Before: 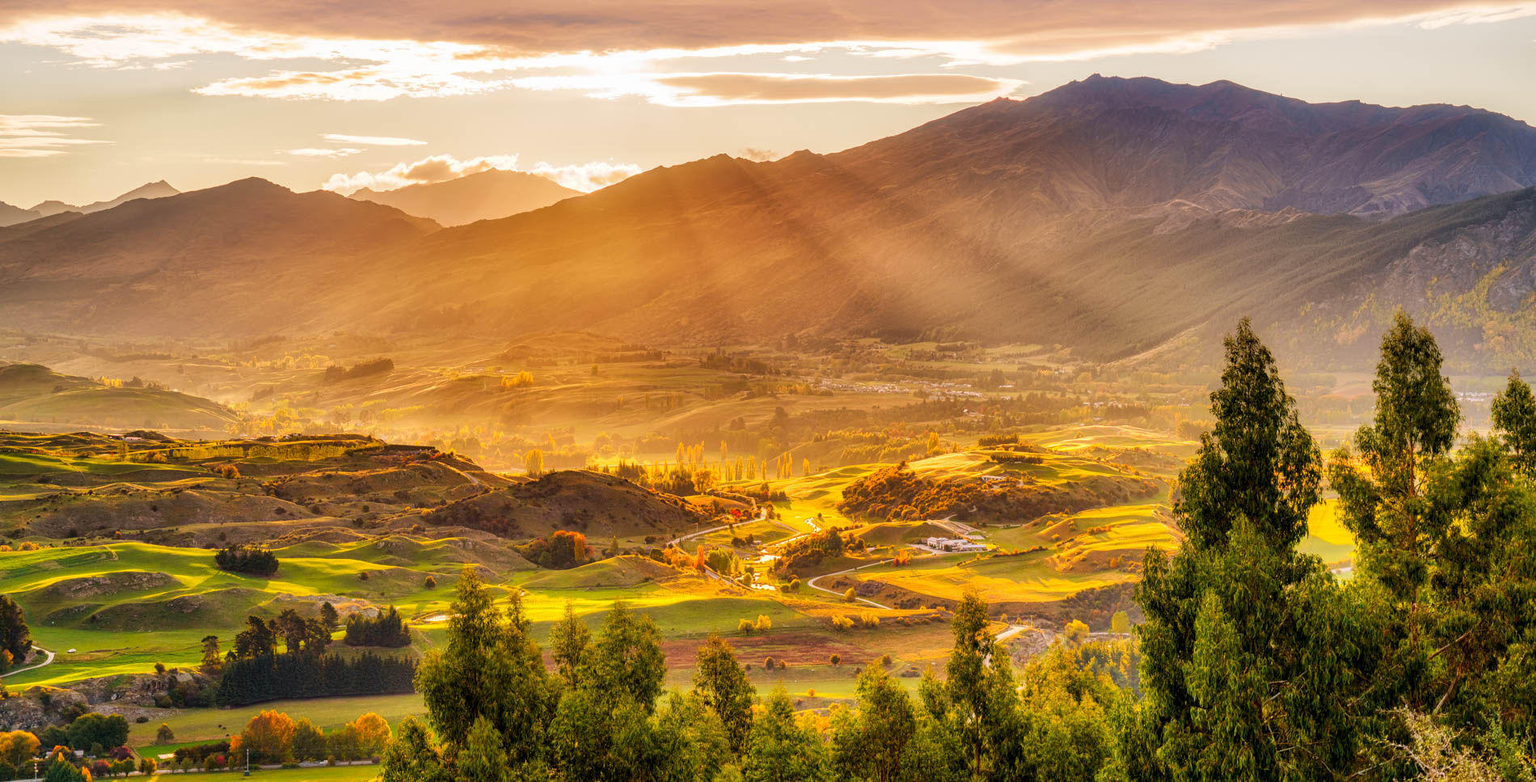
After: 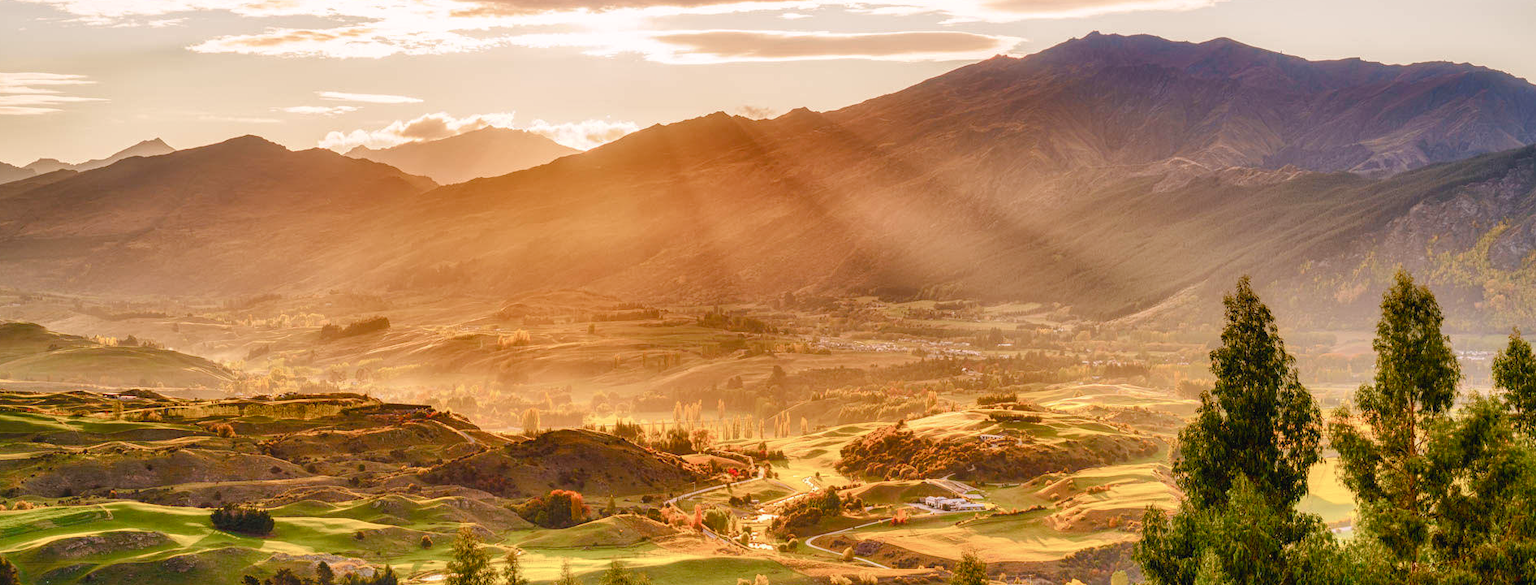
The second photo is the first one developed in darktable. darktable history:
crop: left 0.374%, top 5.514%, bottom 19.843%
color zones: curves: ch0 [(0, 0.5) (0.143, 0.5) (0.286, 0.5) (0.429, 0.5) (0.571, 0.5) (0.714, 0.476) (0.857, 0.5) (1, 0.5)]; ch2 [(0, 0.5) (0.143, 0.5) (0.286, 0.5) (0.429, 0.5) (0.571, 0.5) (0.714, 0.487) (0.857, 0.5) (1, 0.5)]
color balance rgb: highlights gain › chroma 0.93%, highlights gain › hue 27.89°, global offset › luminance 0.238%, perceptual saturation grading › global saturation 20%, perceptual saturation grading › highlights -48.999%, perceptual saturation grading › shadows 24.621%
